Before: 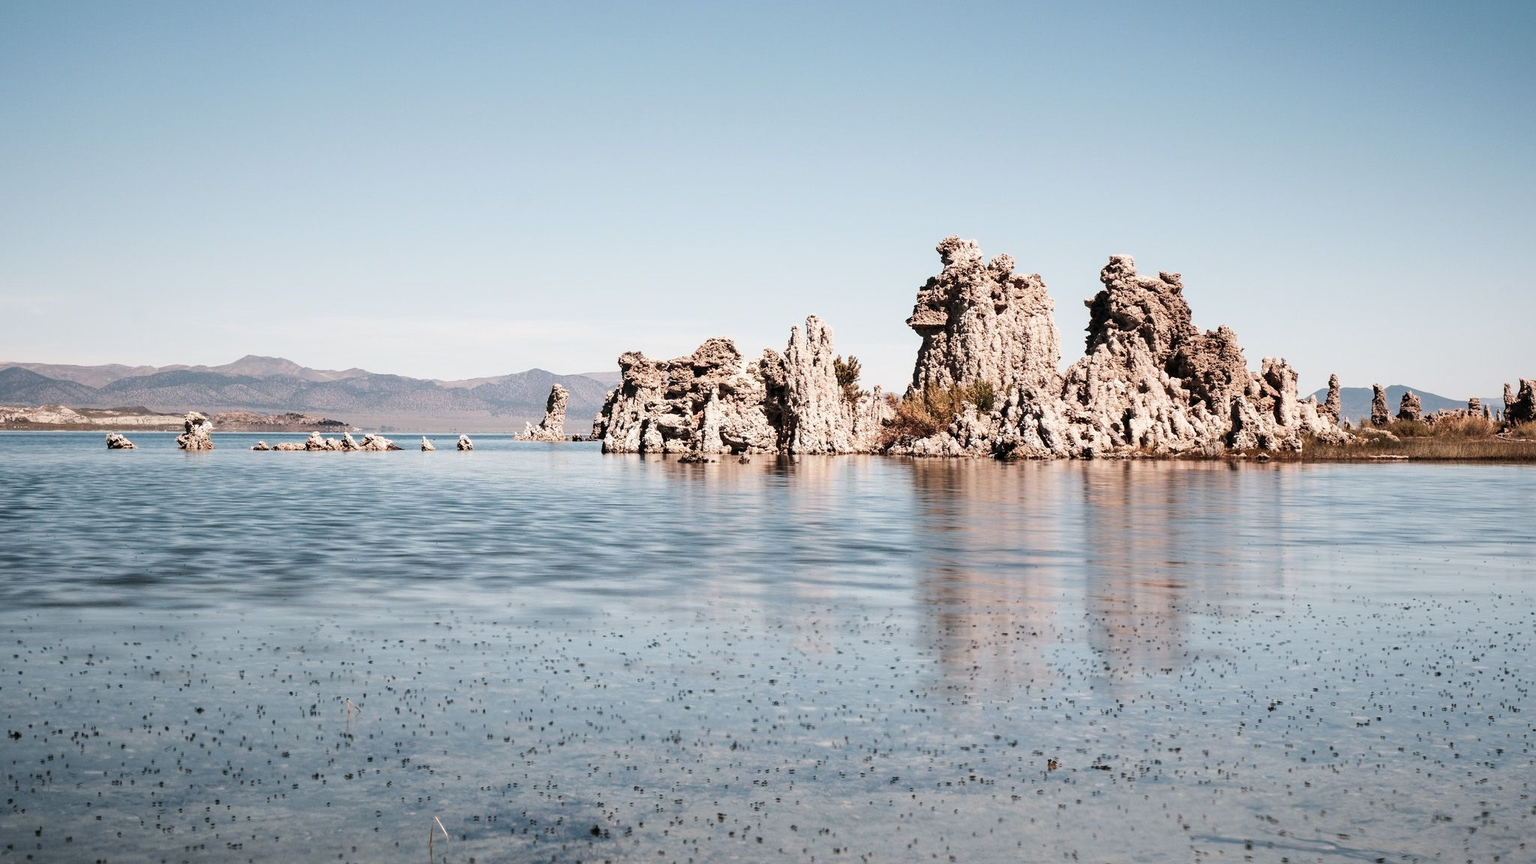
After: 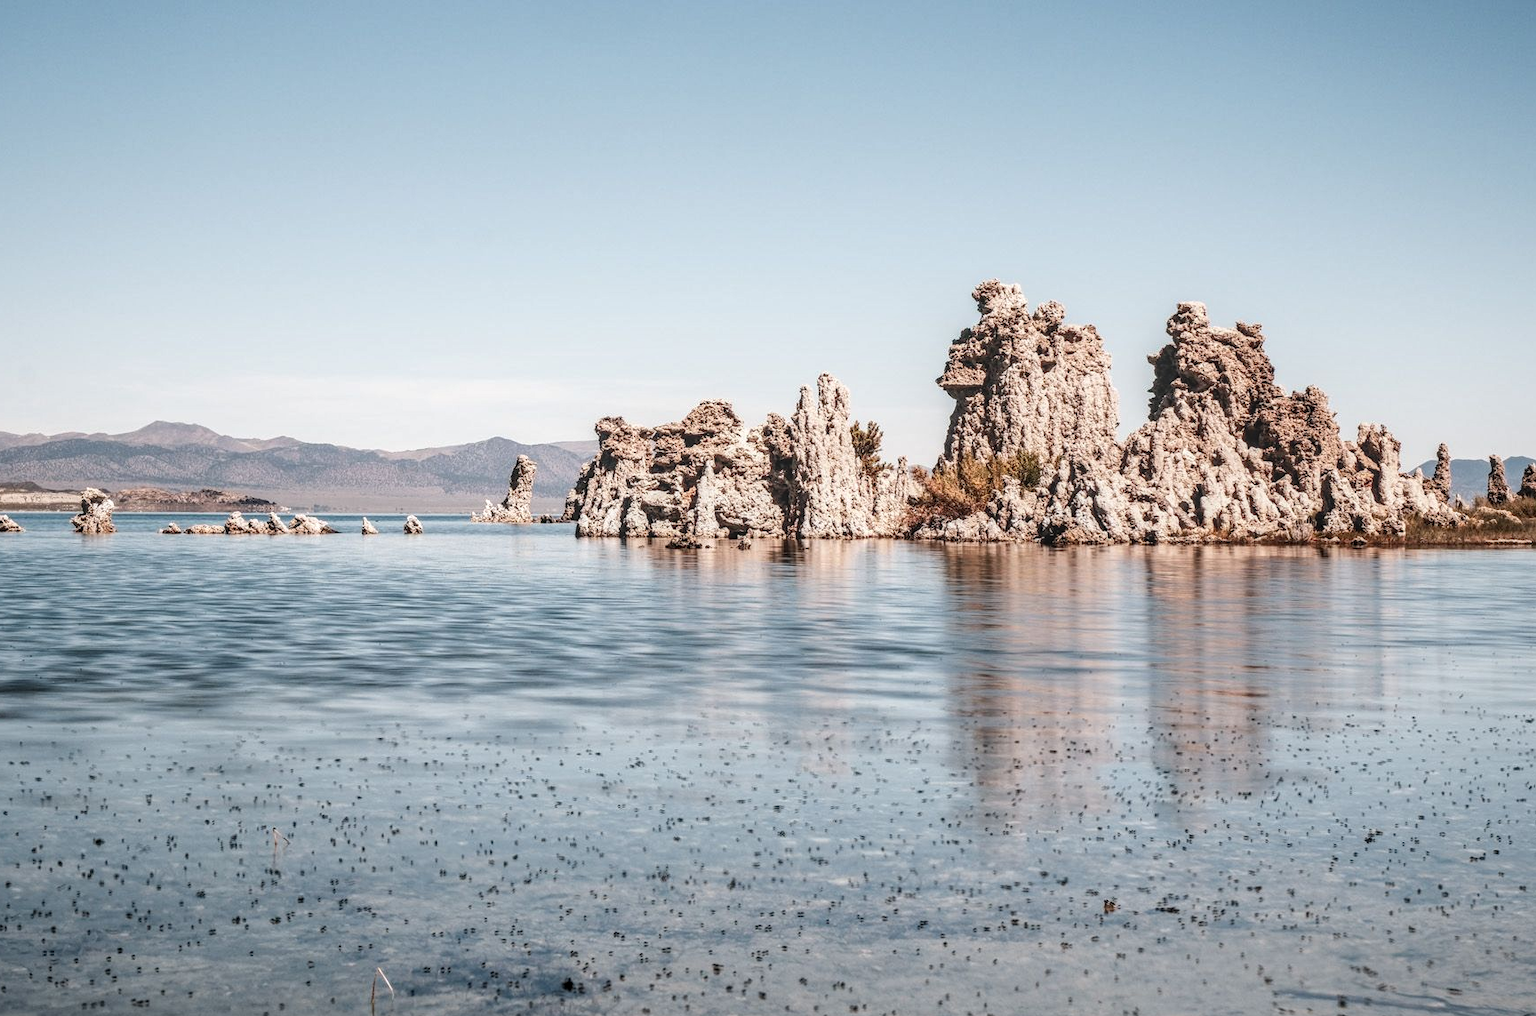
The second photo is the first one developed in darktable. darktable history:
crop: left 7.598%, right 7.873%
local contrast: highlights 0%, shadows 0%, detail 133%
